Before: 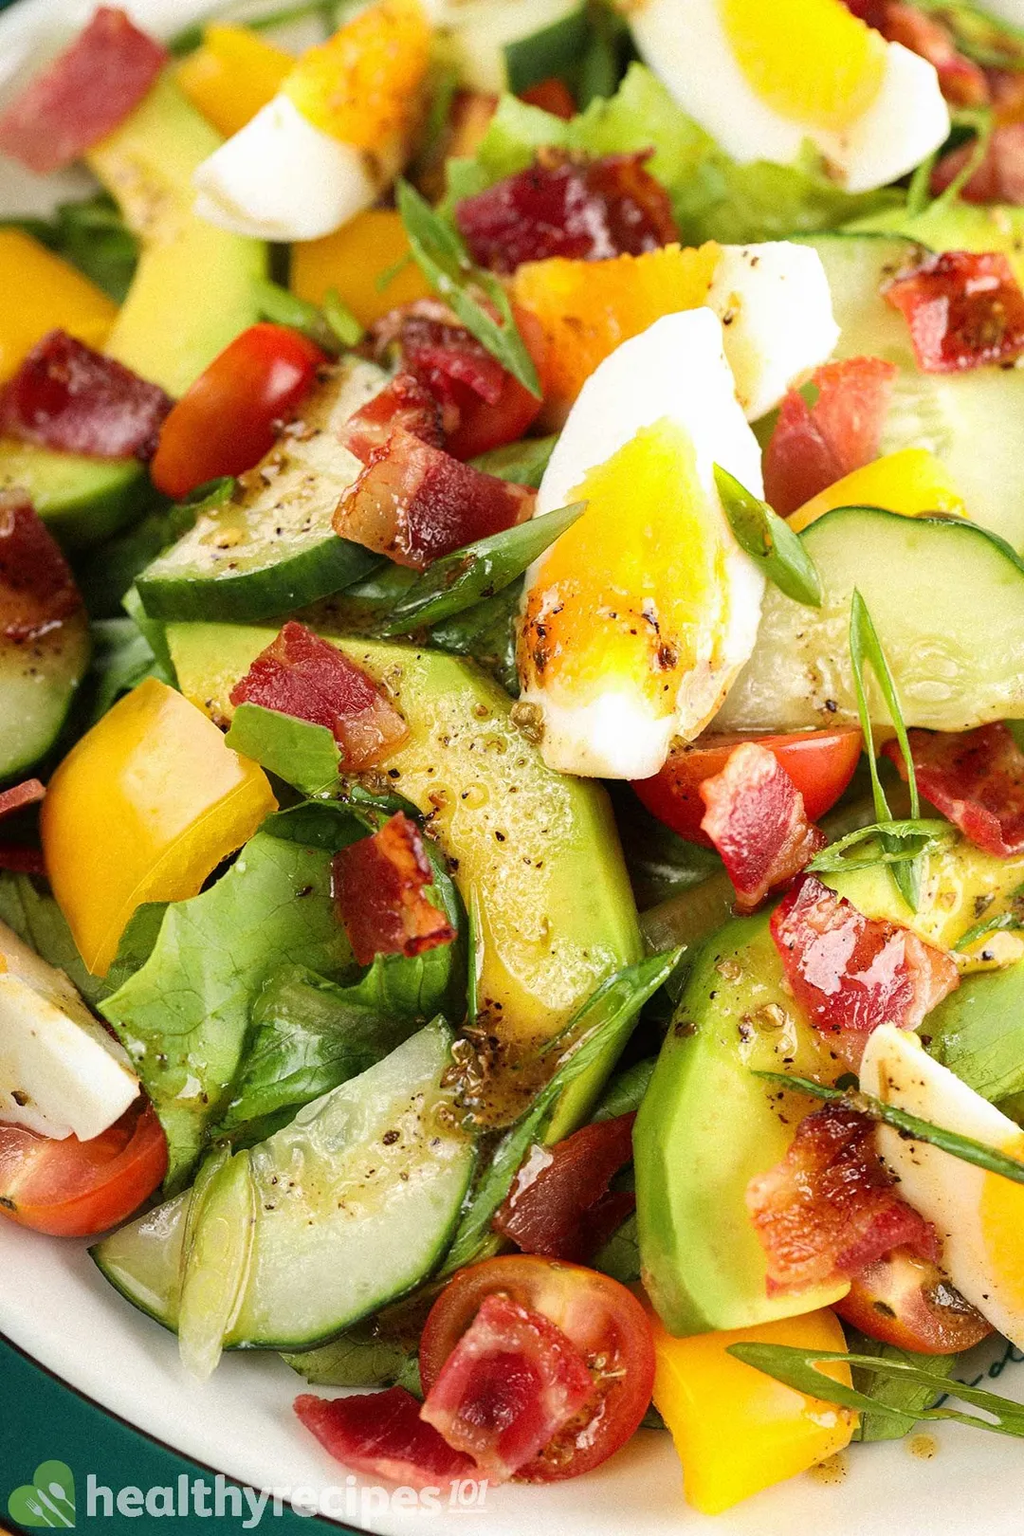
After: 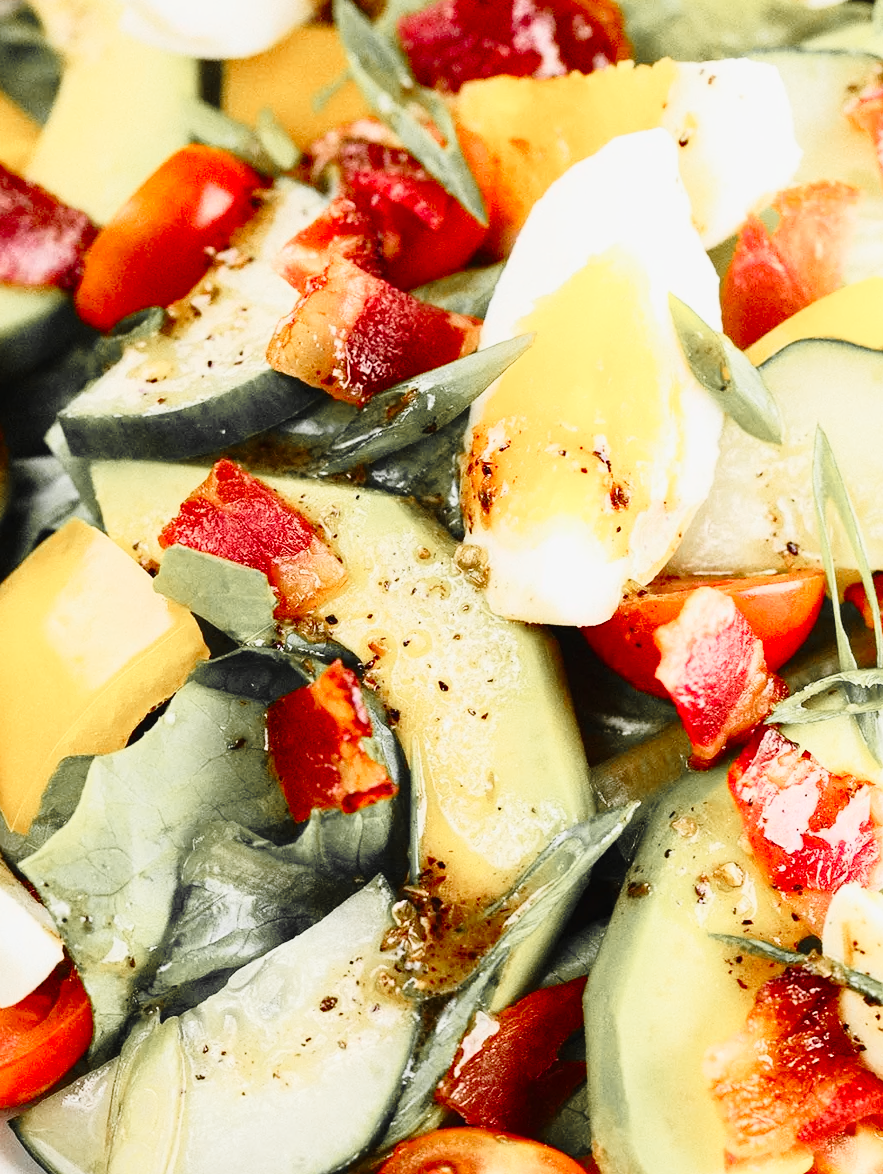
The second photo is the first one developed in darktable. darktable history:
color zones: curves: ch1 [(0, 0.679) (0.143, 0.647) (0.286, 0.261) (0.378, -0.011) (0.571, 0.396) (0.714, 0.399) (0.857, 0.406) (1, 0.679)]
crop: left 7.854%, top 12.102%, right 10.326%, bottom 15.424%
tone curve: curves: ch0 [(0, 0.013) (0.137, 0.121) (0.326, 0.386) (0.489, 0.573) (0.663, 0.749) (0.854, 0.897) (1, 0.974)]; ch1 [(0, 0) (0.366, 0.367) (0.475, 0.453) (0.494, 0.493) (0.504, 0.497) (0.544, 0.579) (0.562, 0.619) (0.622, 0.694) (1, 1)]; ch2 [(0, 0) (0.333, 0.346) (0.375, 0.375) (0.424, 0.43) (0.476, 0.492) (0.502, 0.503) (0.533, 0.541) (0.572, 0.615) (0.605, 0.656) (0.641, 0.709) (1, 1)], preserve colors none
contrast brightness saturation: contrast 0.236, brightness 0.094
